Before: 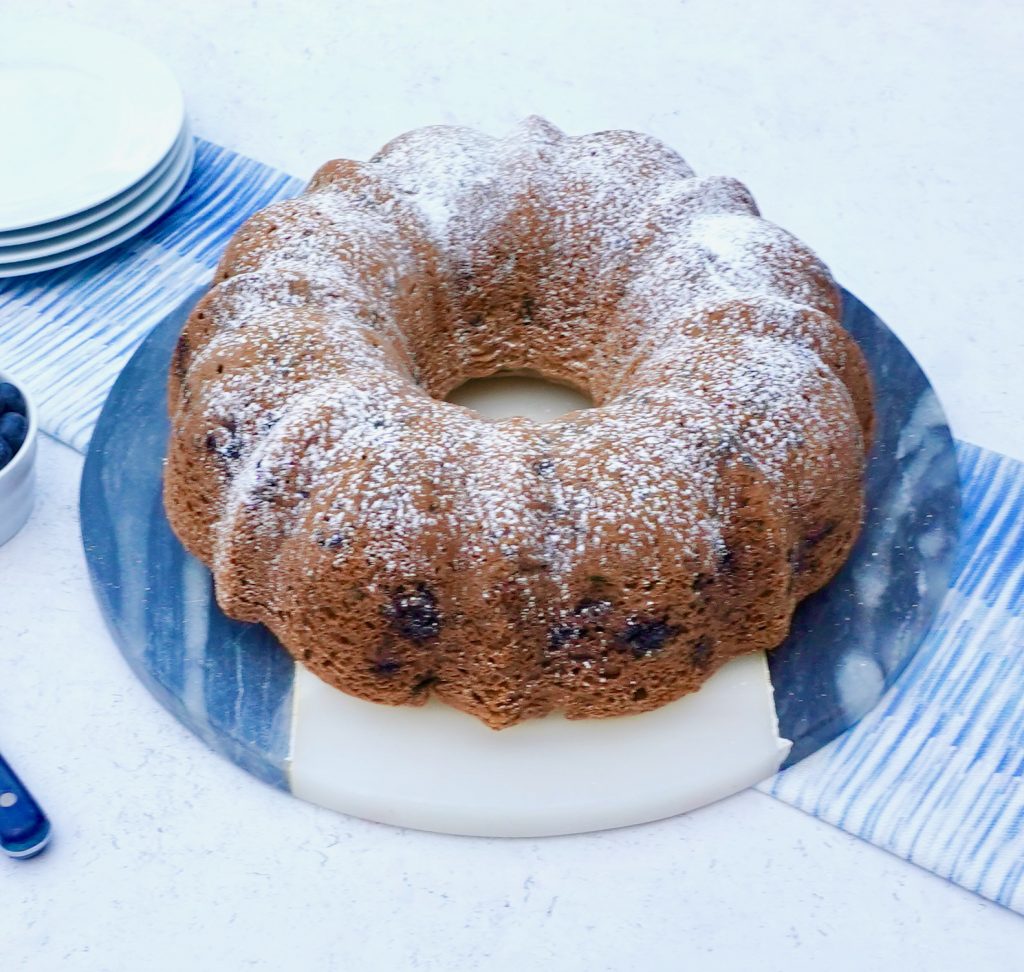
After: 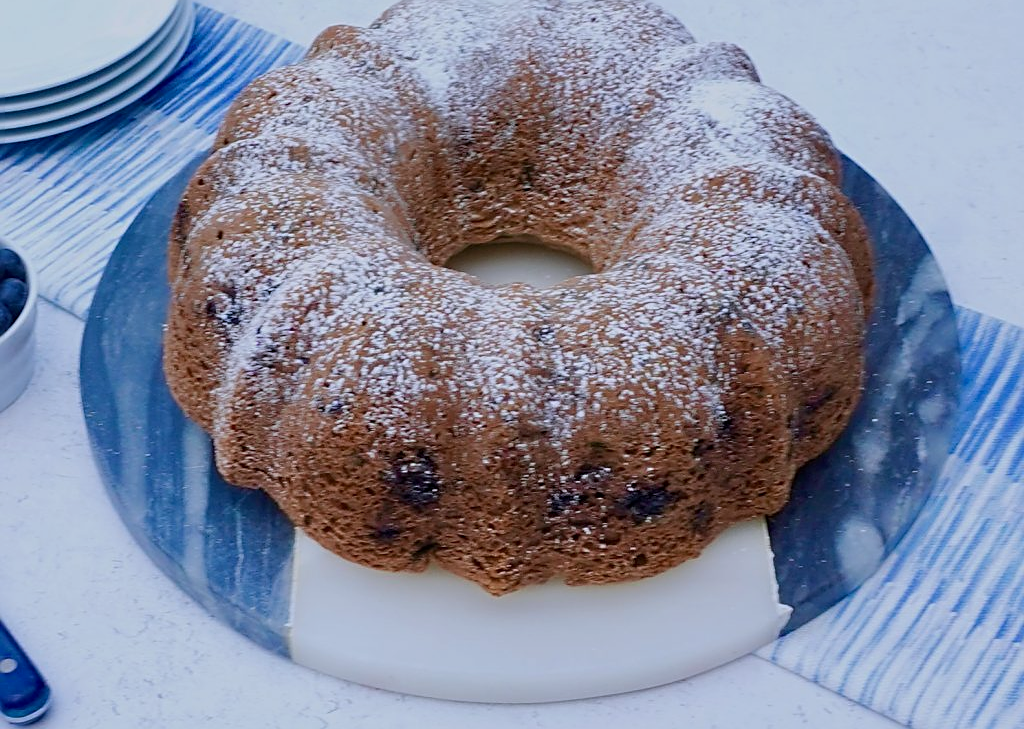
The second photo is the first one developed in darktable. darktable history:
exposure: exposure -0.582 EV, compensate highlight preservation false
sharpen: on, module defaults
crop: top 13.819%, bottom 11.169%
color calibration: illuminant as shot in camera, x 0.358, y 0.373, temperature 4628.91 K
